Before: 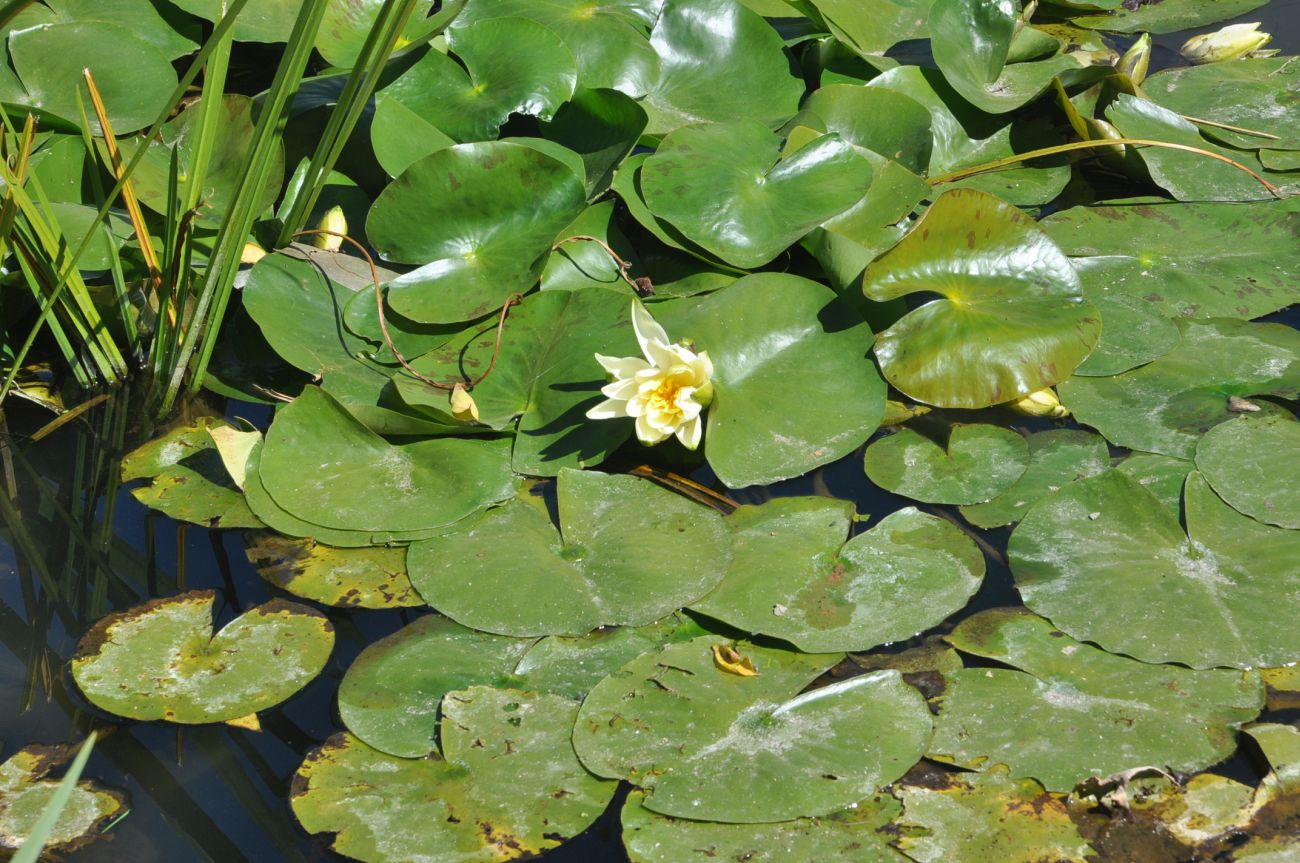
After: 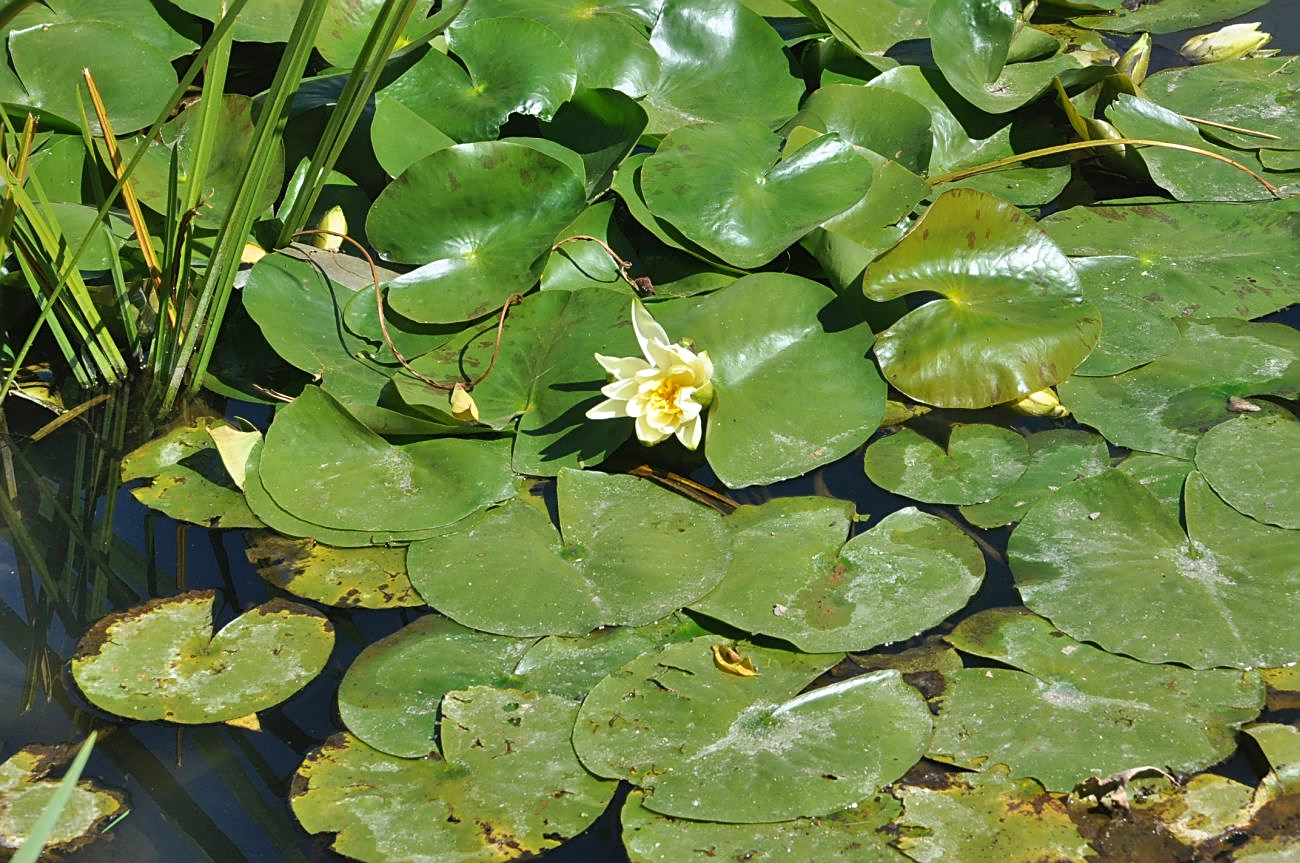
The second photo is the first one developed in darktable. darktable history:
shadows and highlights: soften with gaussian
sharpen: on, module defaults
velvia: strength 14.71%
